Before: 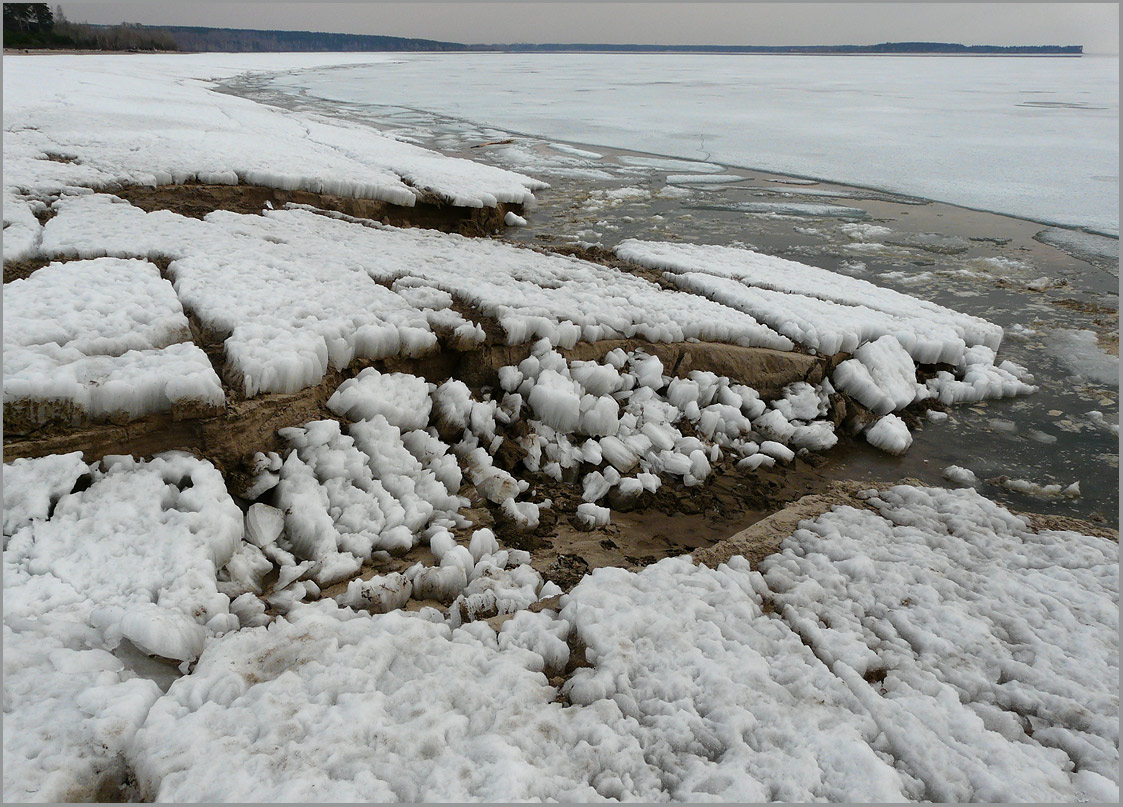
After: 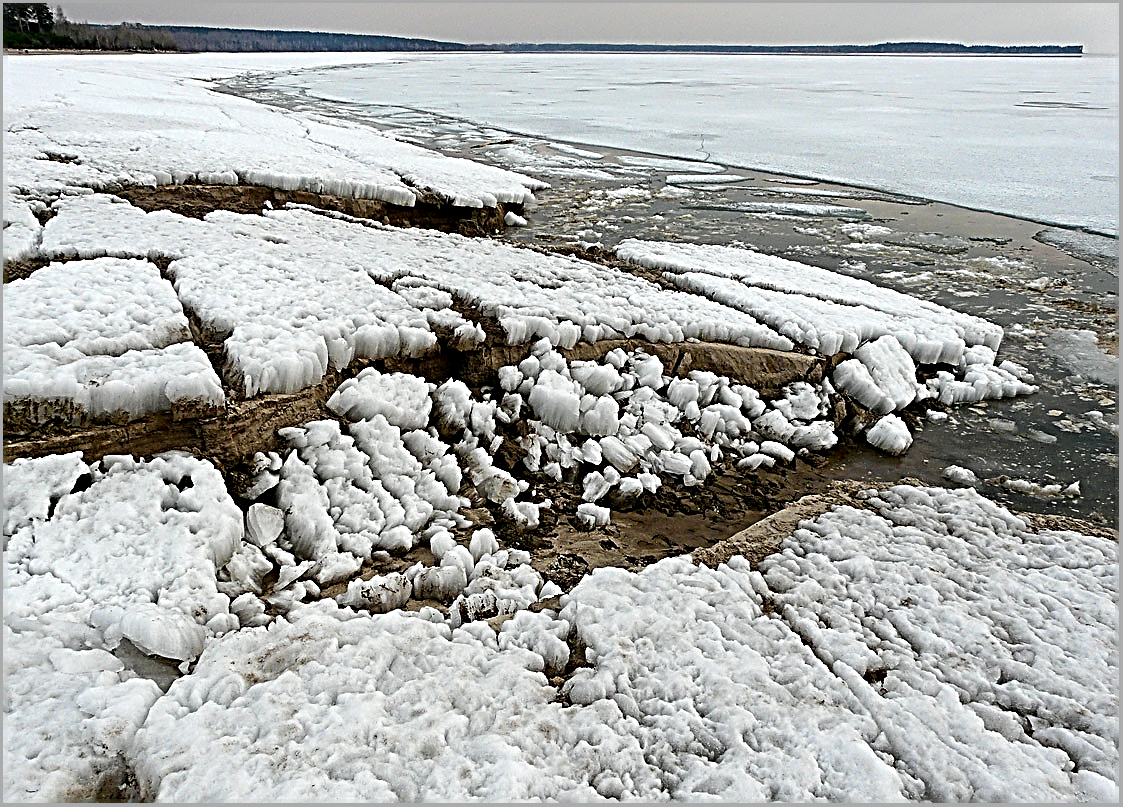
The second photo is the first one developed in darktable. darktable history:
sharpen: radius 3.178, amount 1.717
exposure: black level correction 0.005, exposure 0.412 EV, compensate highlight preservation false
